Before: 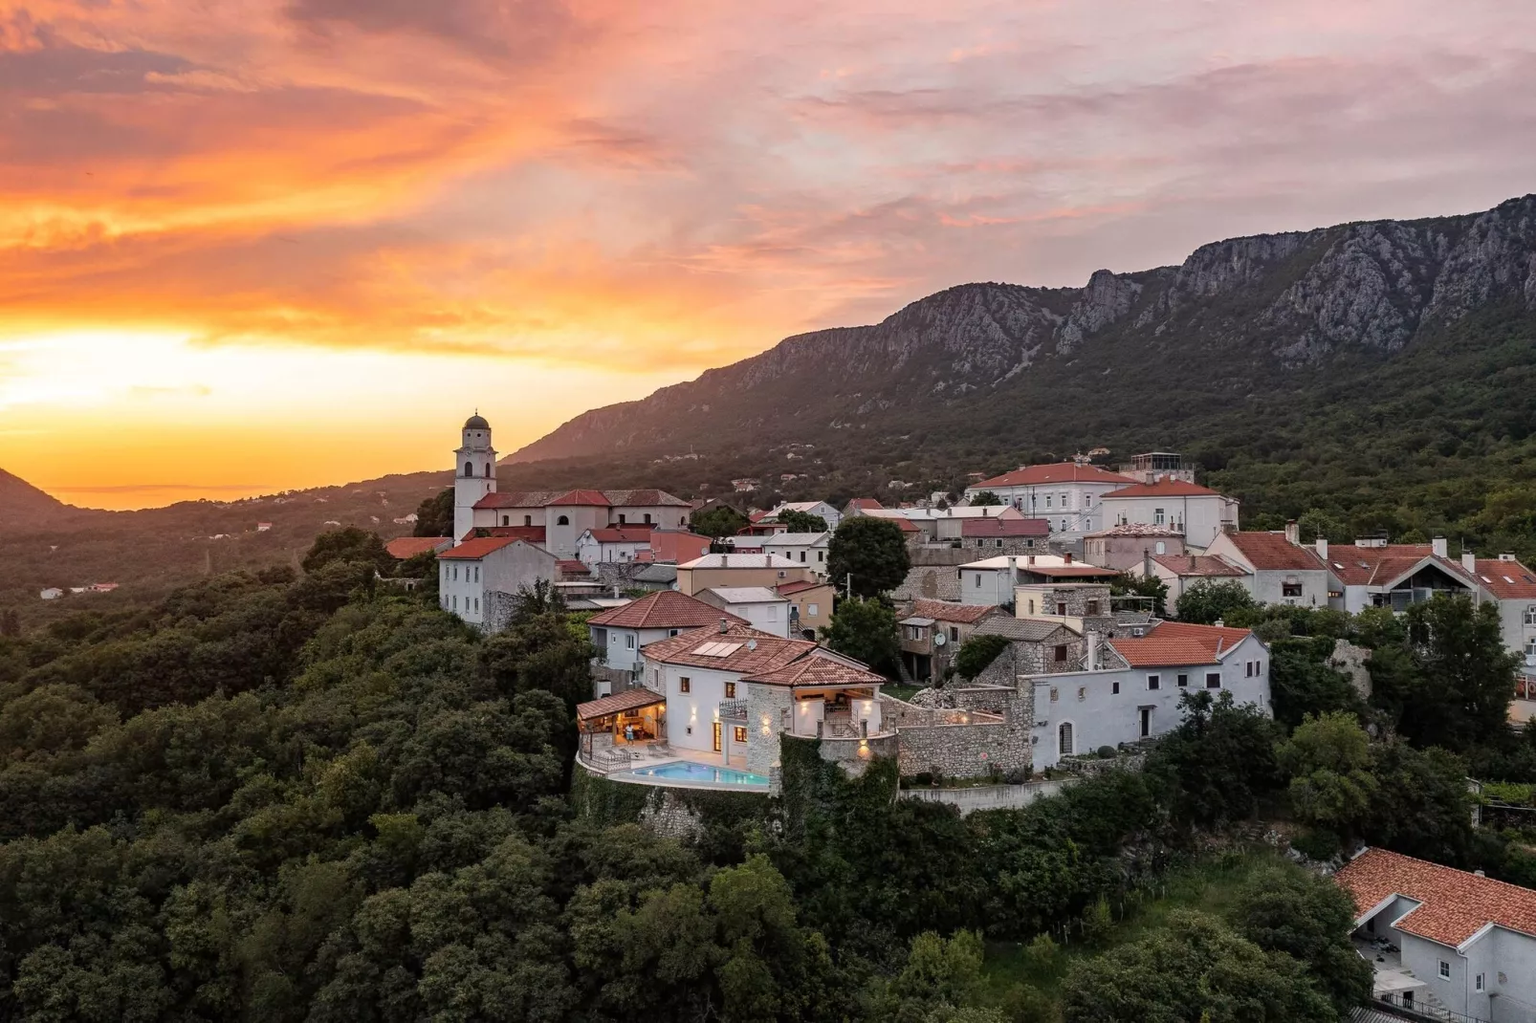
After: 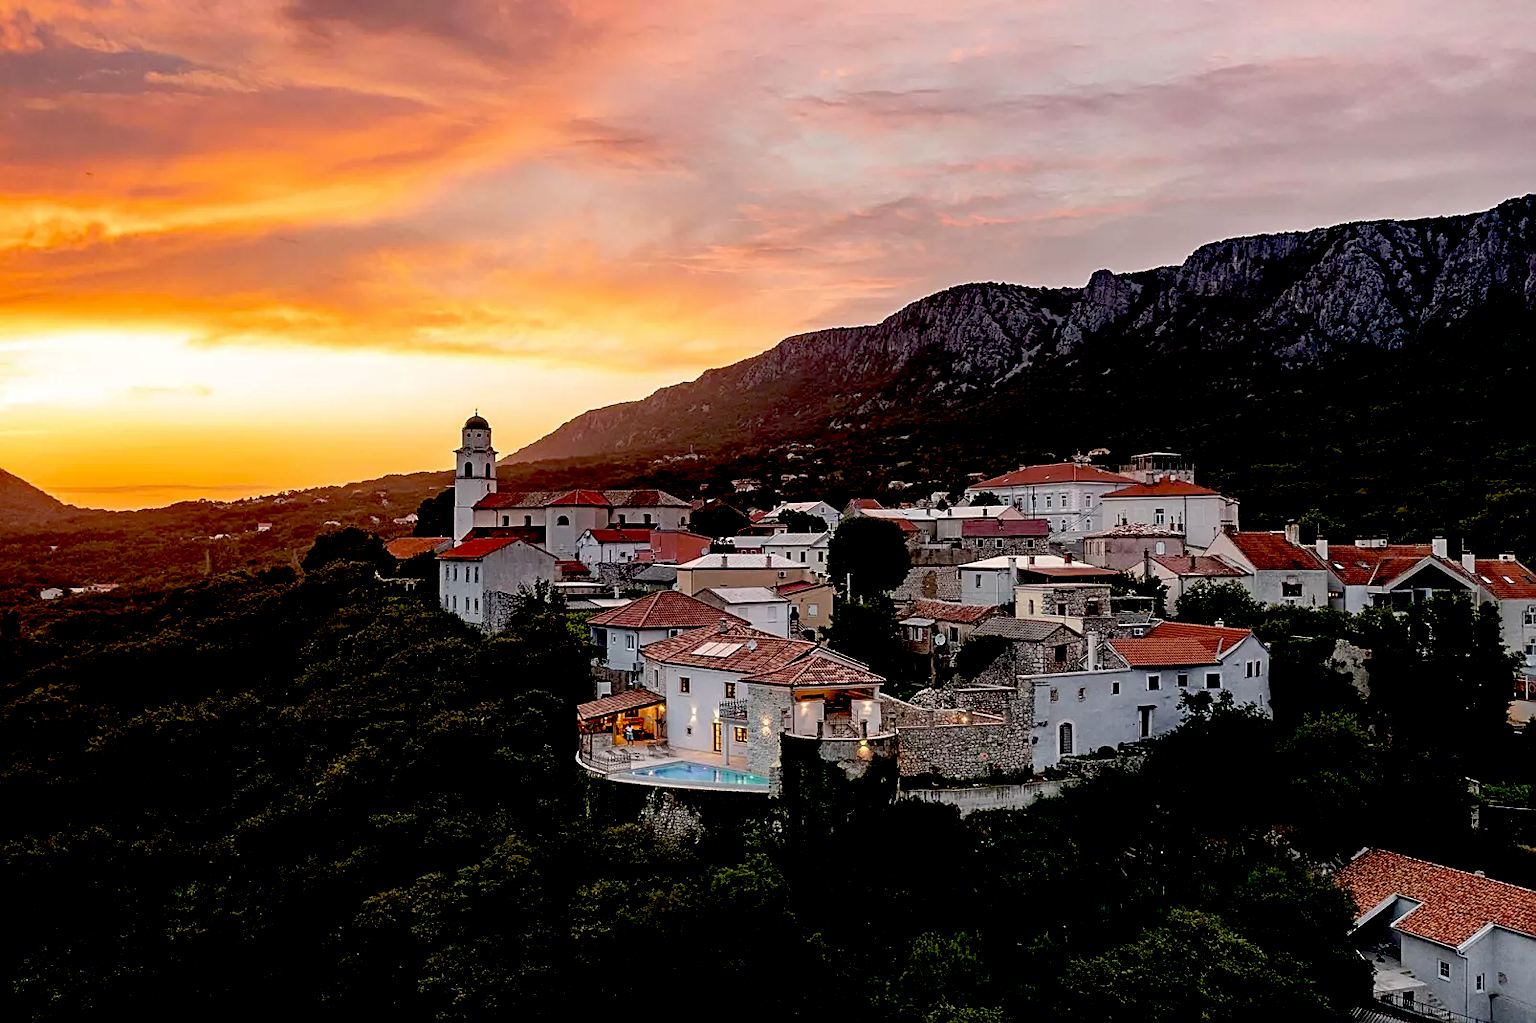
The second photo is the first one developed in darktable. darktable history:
sharpen: on, module defaults
exposure: black level correction 0.058, compensate exposure bias true, compensate highlight preservation false
